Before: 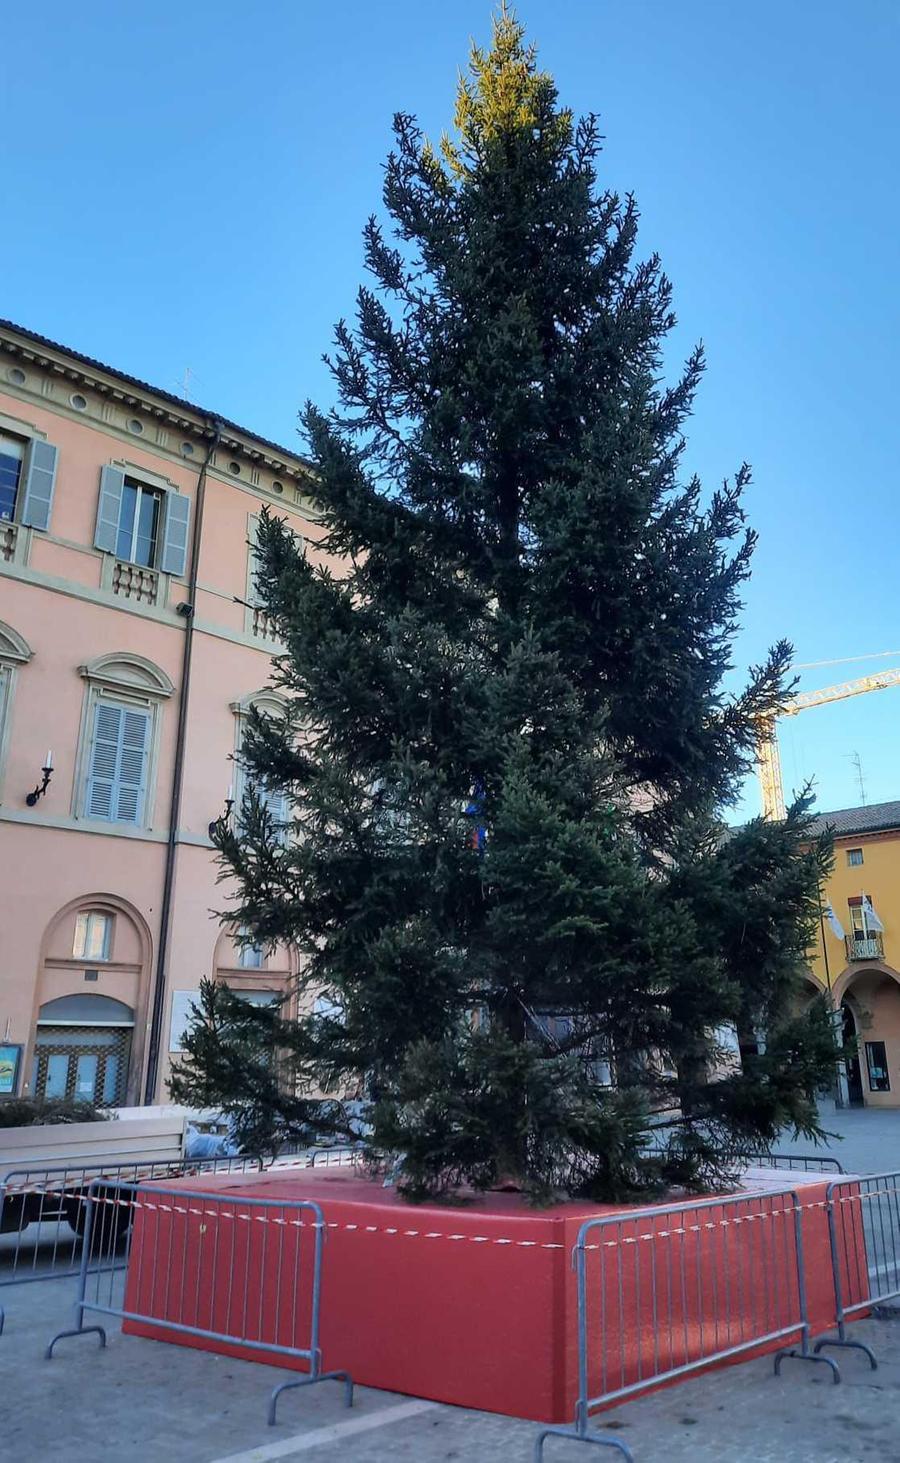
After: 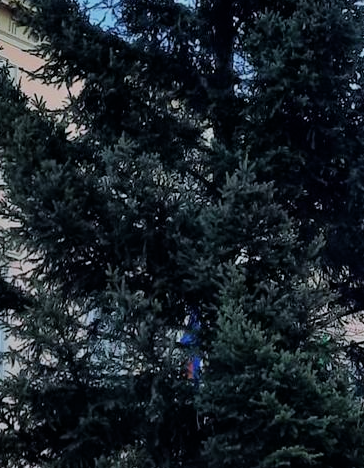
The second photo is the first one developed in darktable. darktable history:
white balance: red 0.976, blue 1.04
filmic rgb: black relative exposure -7.65 EV, white relative exposure 4.56 EV, hardness 3.61, color science v6 (2022)
contrast brightness saturation: saturation -0.05
crop: left 31.751%, top 32.172%, right 27.8%, bottom 35.83%
